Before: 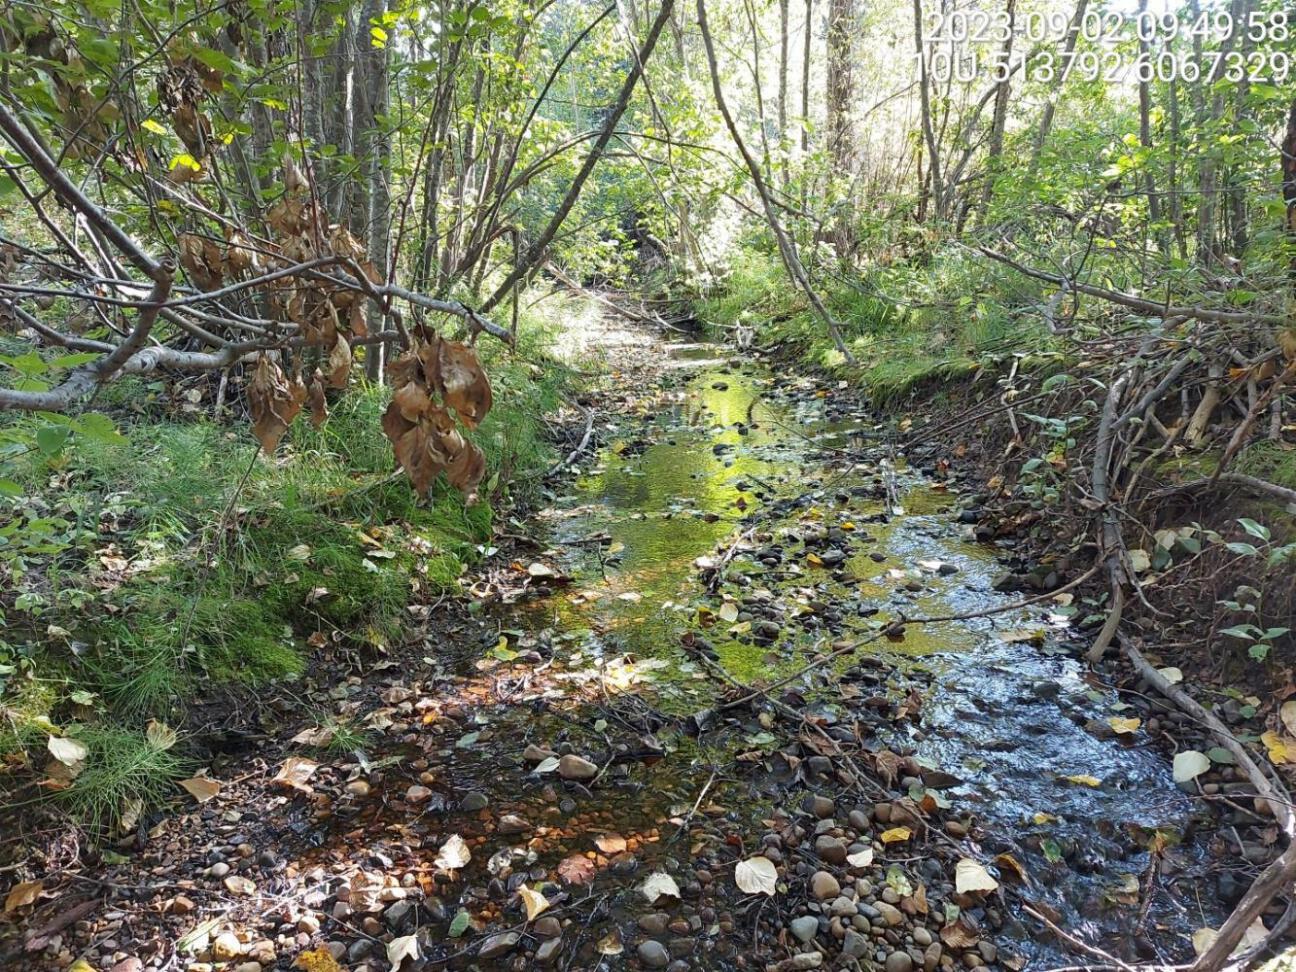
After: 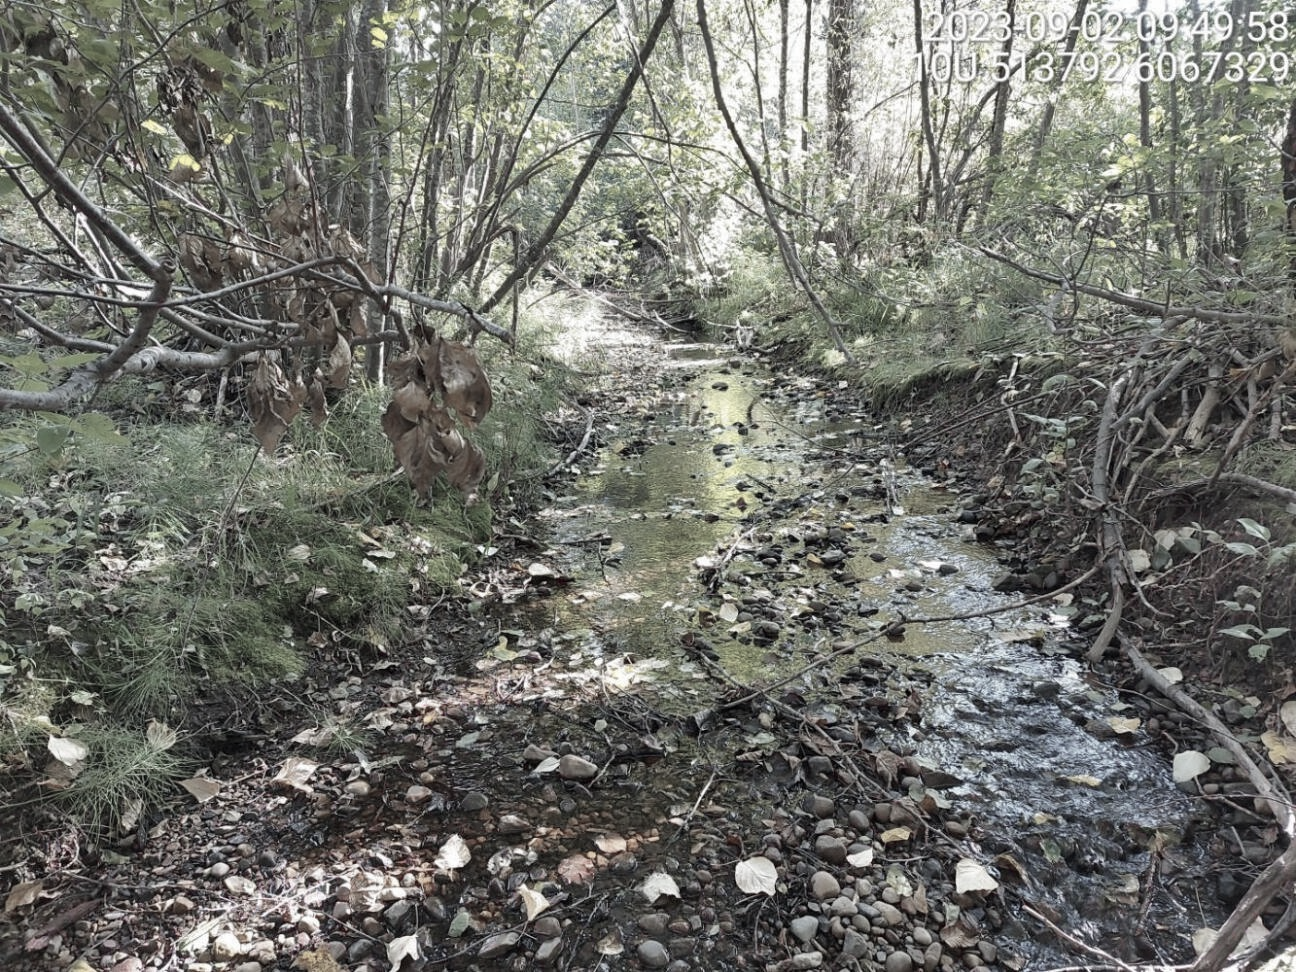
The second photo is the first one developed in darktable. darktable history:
shadows and highlights: low approximation 0.01, soften with gaussian
color zones: curves: ch1 [(0, 0.34) (0.143, 0.164) (0.286, 0.152) (0.429, 0.176) (0.571, 0.173) (0.714, 0.188) (0.857, 0.199) (1, 0.34)]
